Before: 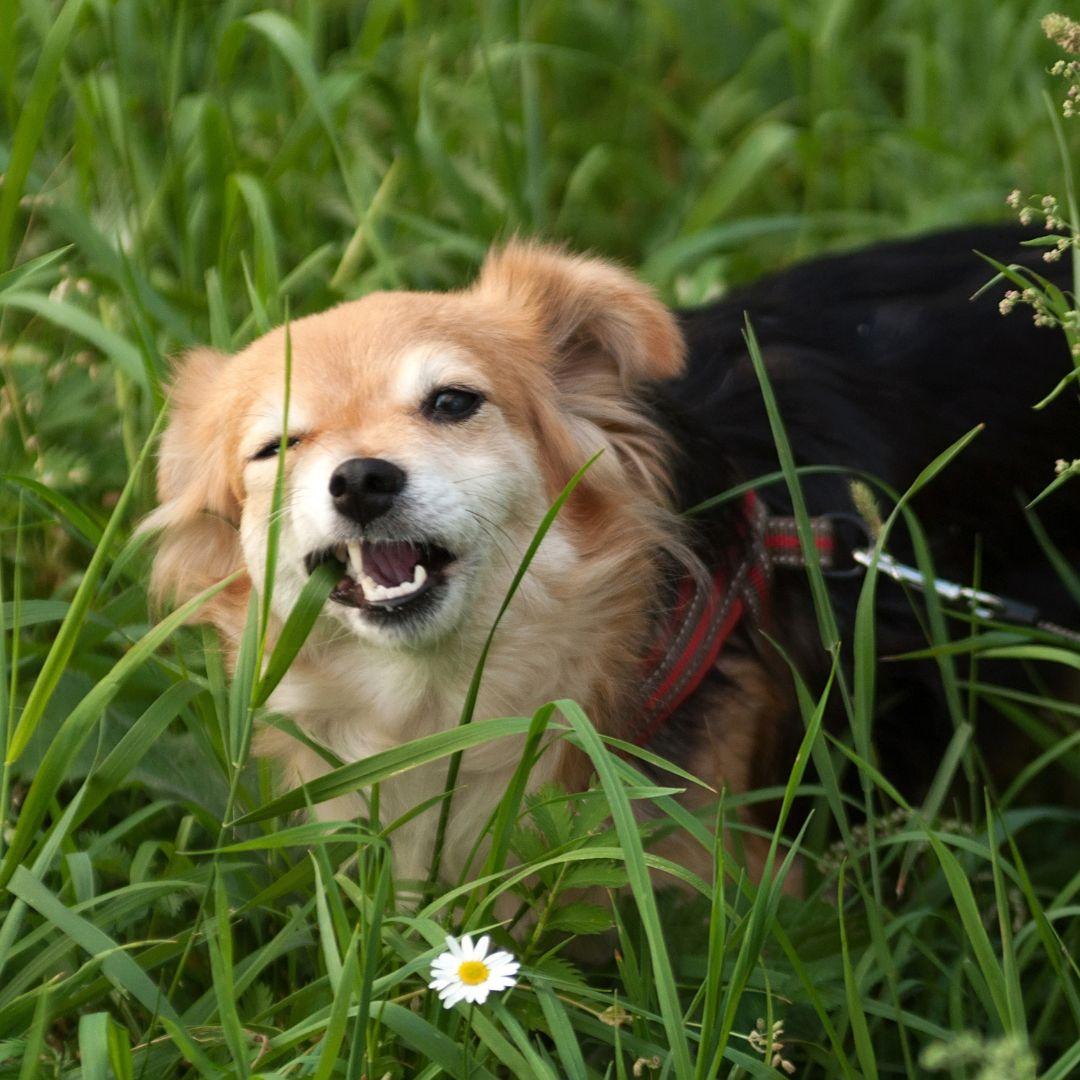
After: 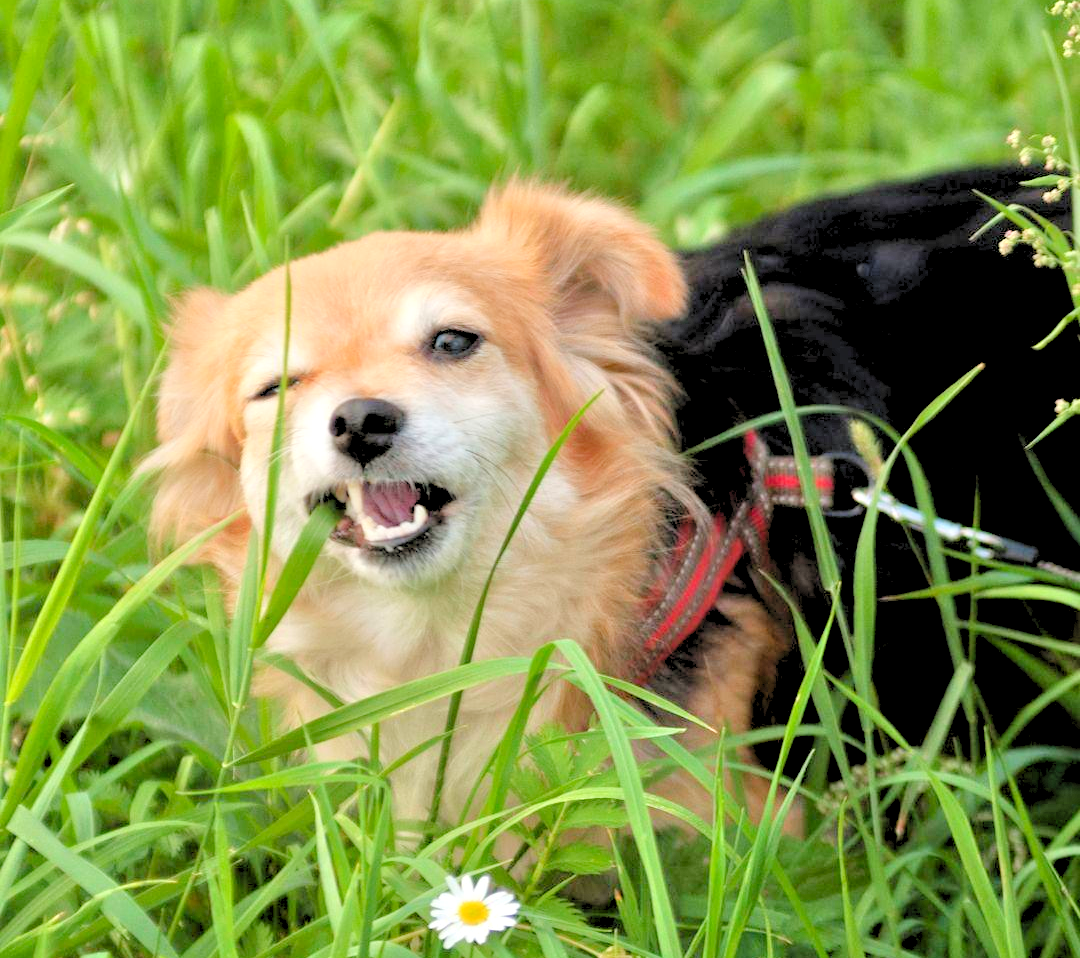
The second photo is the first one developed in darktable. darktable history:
levels: levels [0.093, 0.434, 0.988]
crop and rotate: top 5.609%, bottom 5.609%
tone equalizer: -7 EV 0.15 EV, -6 EV 0.6 EV, -5 EV 1.15 EV, -4 EV 1.33 EV, -3 EV 1.15 EV, -2 EV 0.6 EV, -1 EV 0.15 EV, mask exposure compensation -0.5 EV
